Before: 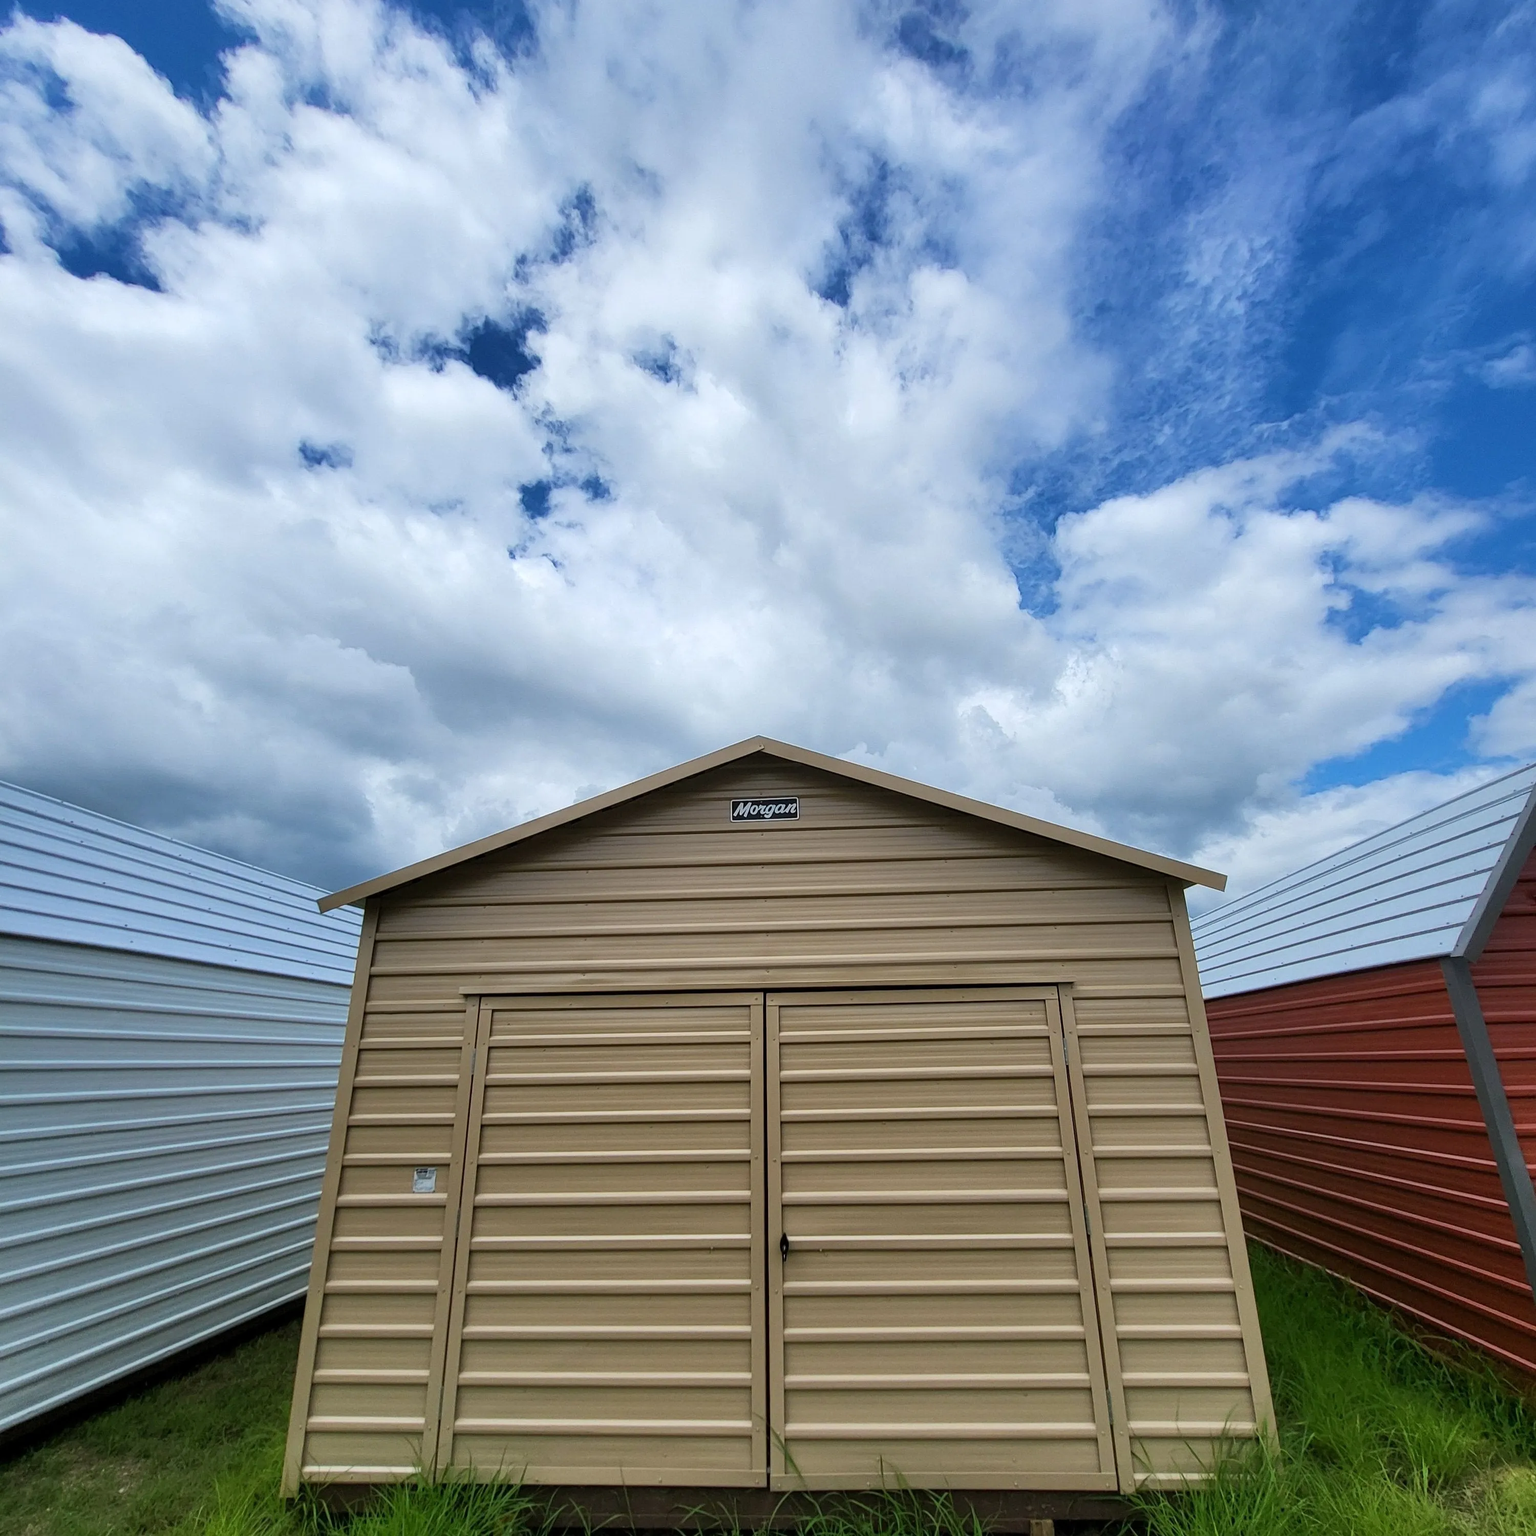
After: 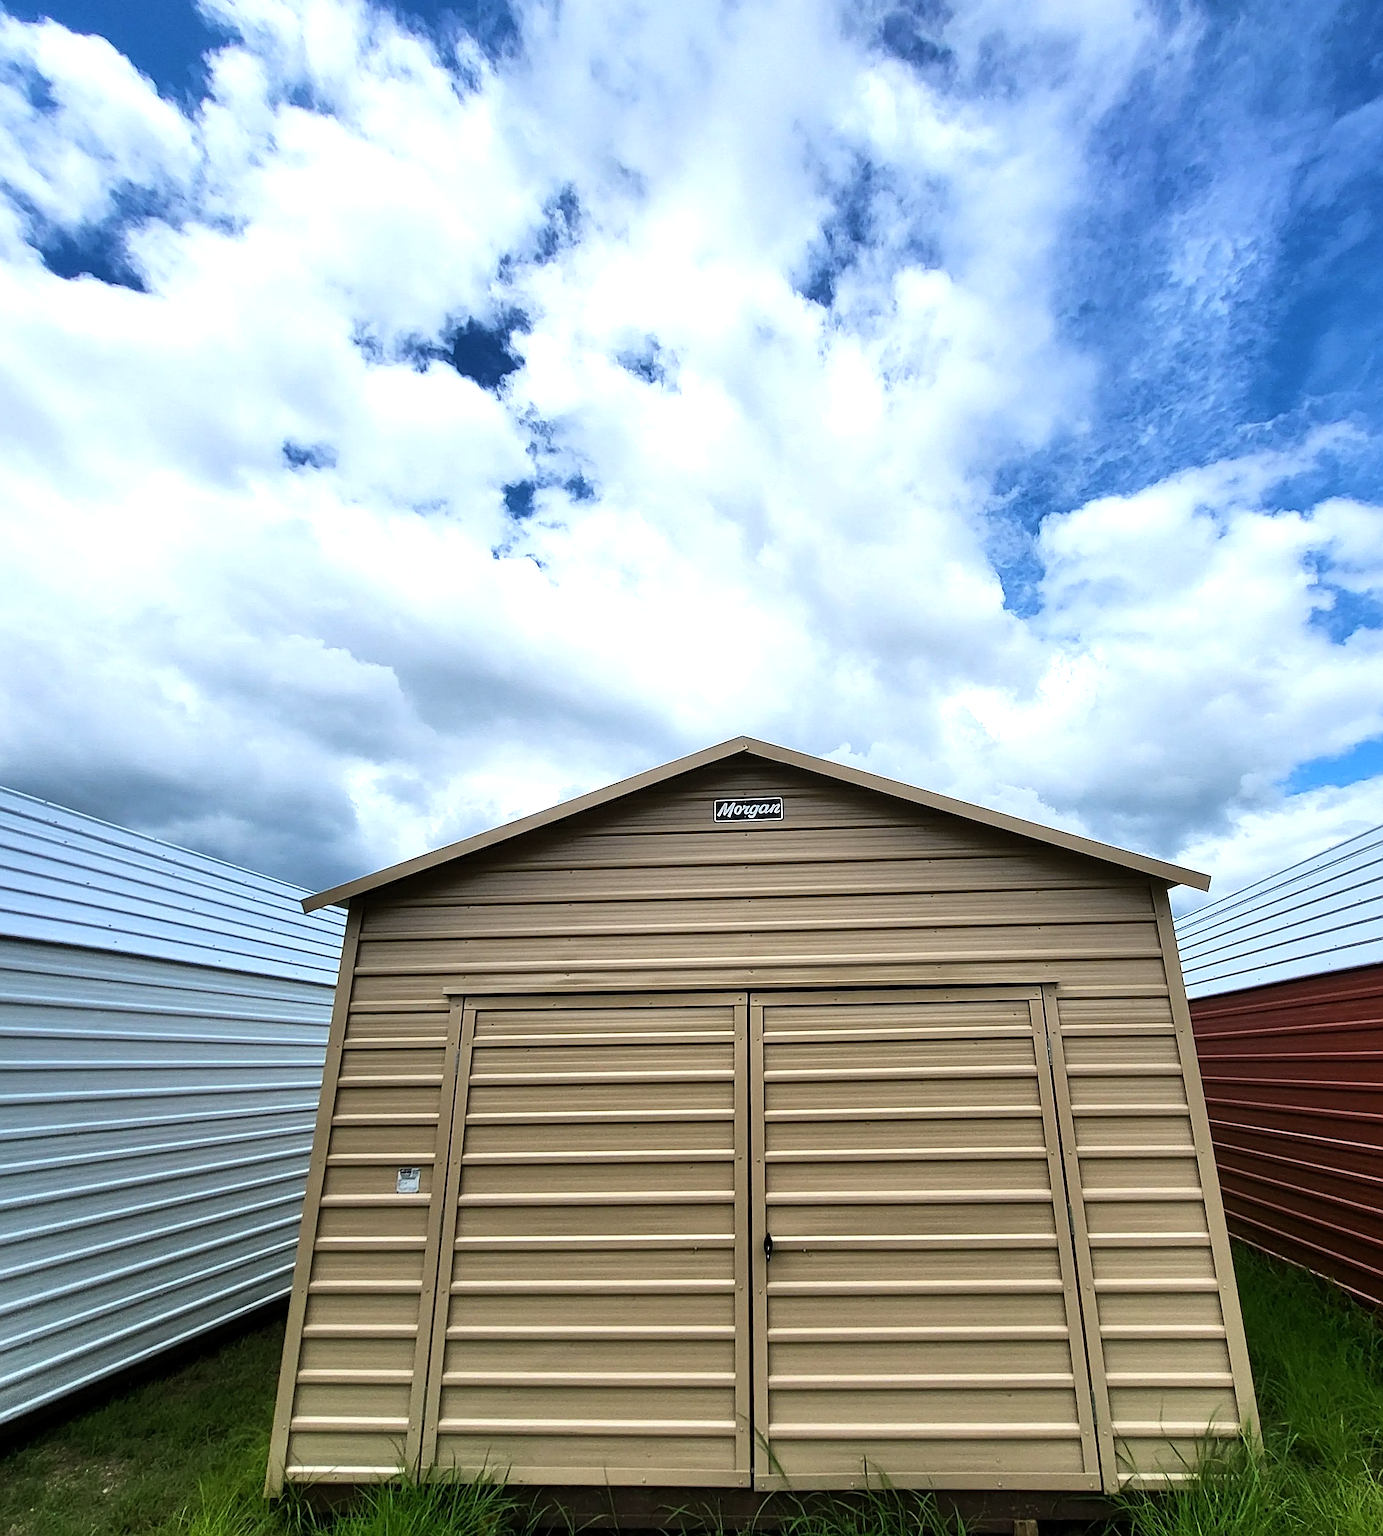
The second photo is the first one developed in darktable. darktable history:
crop and rotate: left 1.088%, right 8.807%
sharpen: on, module defaults
tone equalizer: -8 EV -0.75 EV, -7 EV -0.7 EV, -6 EV -0.6 EV, -5 EV -0.4 EV, -3 EV 0.4 EV, -2 EV 0.6 EV, -1 EV 0.7 EV, +0 EV 0.75 EV, edges refinement/feathering 500, mask exposure compensation -1.57 EV, preserve details no
